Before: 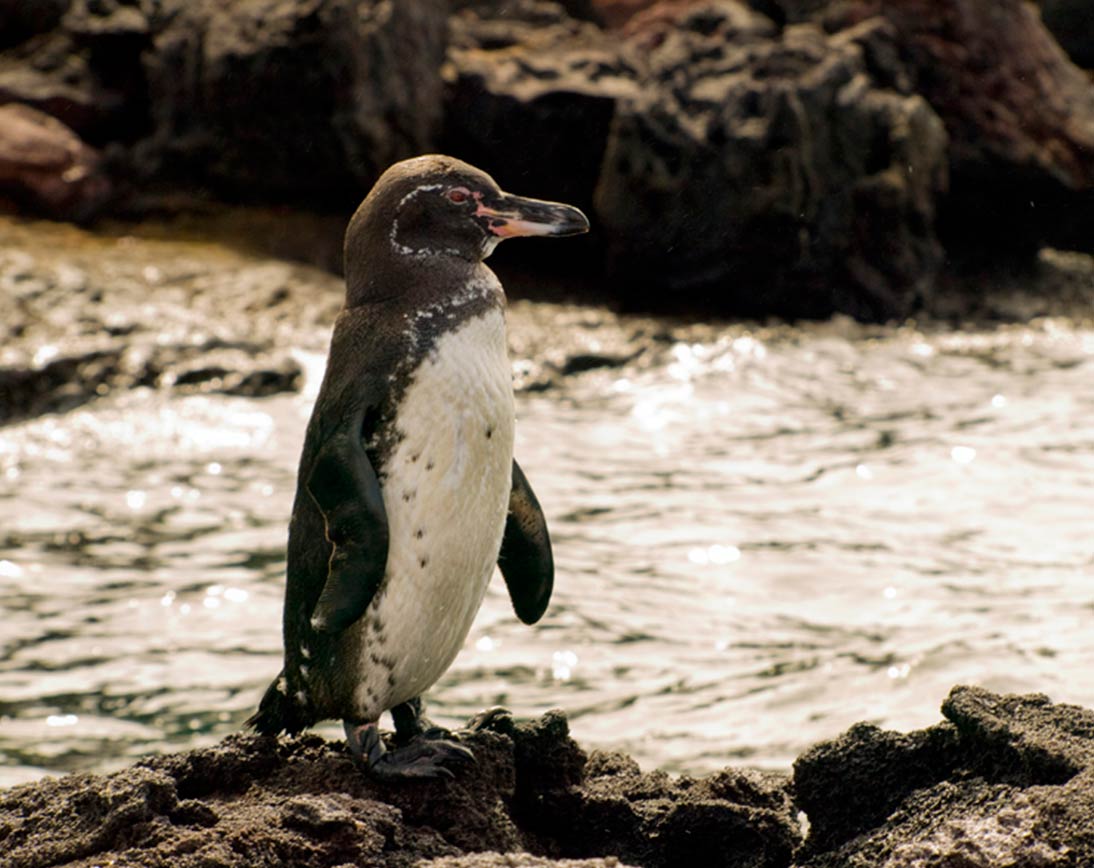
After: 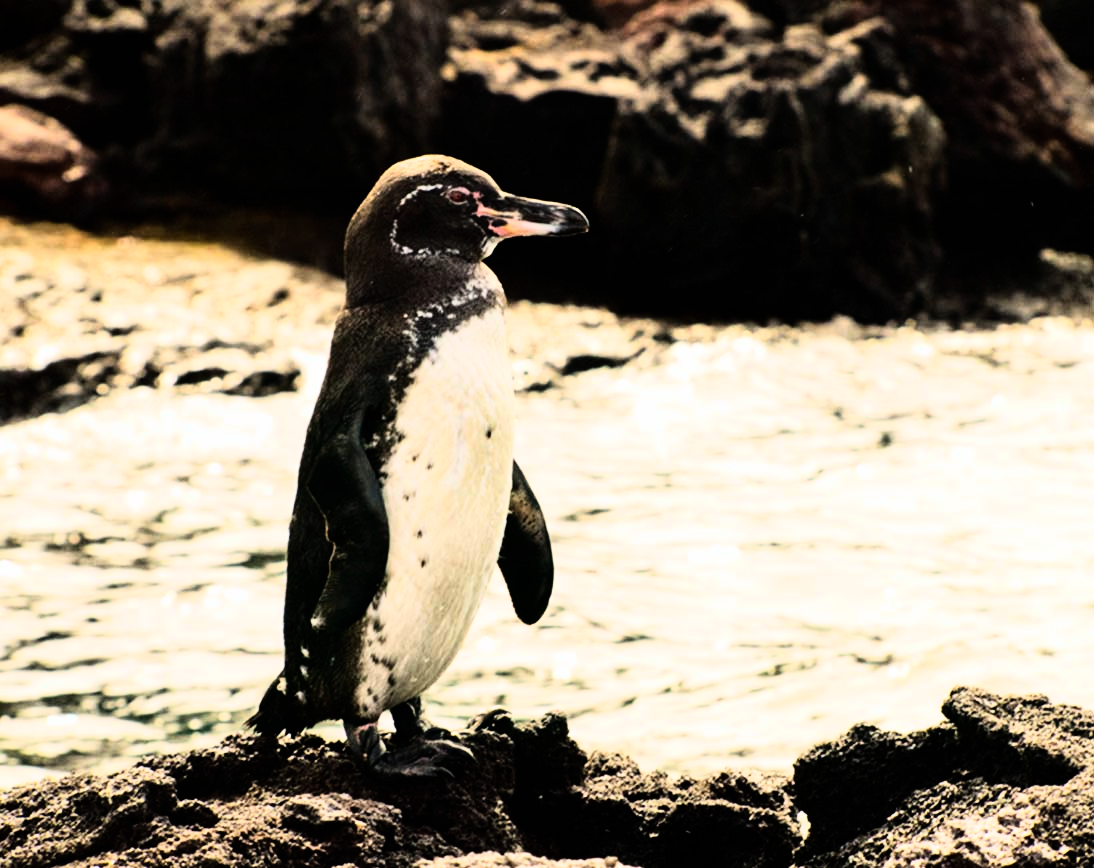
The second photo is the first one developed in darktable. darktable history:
local contrast: mode bilateral grid, contrast 100, coarseness 100, detail 91%, midtone range 0.2
rgb curve: curves: ch0 [(0, 0) (0.21, 0.15) (0.24, 0.21) (0.5, 0.75) (0.75, 0.96) (0.89, 0.99) (1, 1)]; ch1 [(0, 0.02) (0.21, 0.13) (0.25, 0.2) (0.5, 0.67) (0.75, 0.9) (0.89, 0.97) (1, 1)]; ch2 [(0, 0.02) (0.21, 0.13) (0.25, 0.2) (0.5, 0.67) (0.75, 0.9) (0.89, 0.97) (1, 1)], compensate middle gray true
